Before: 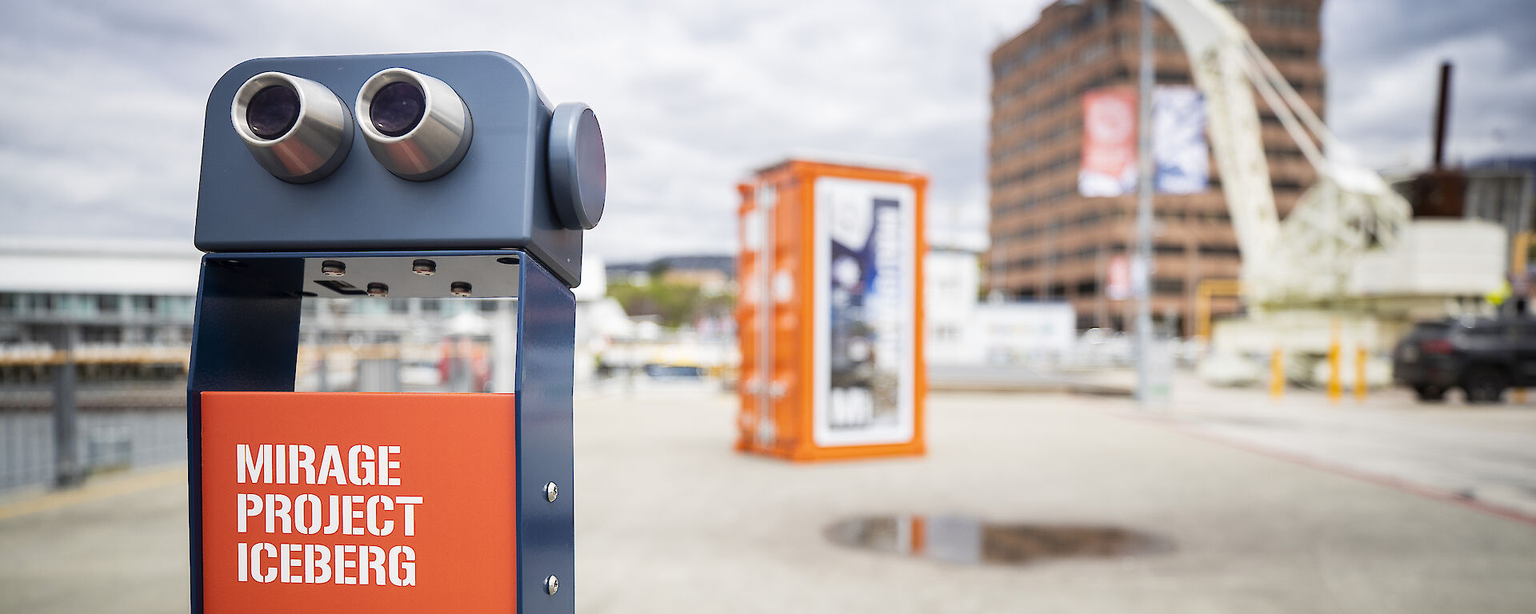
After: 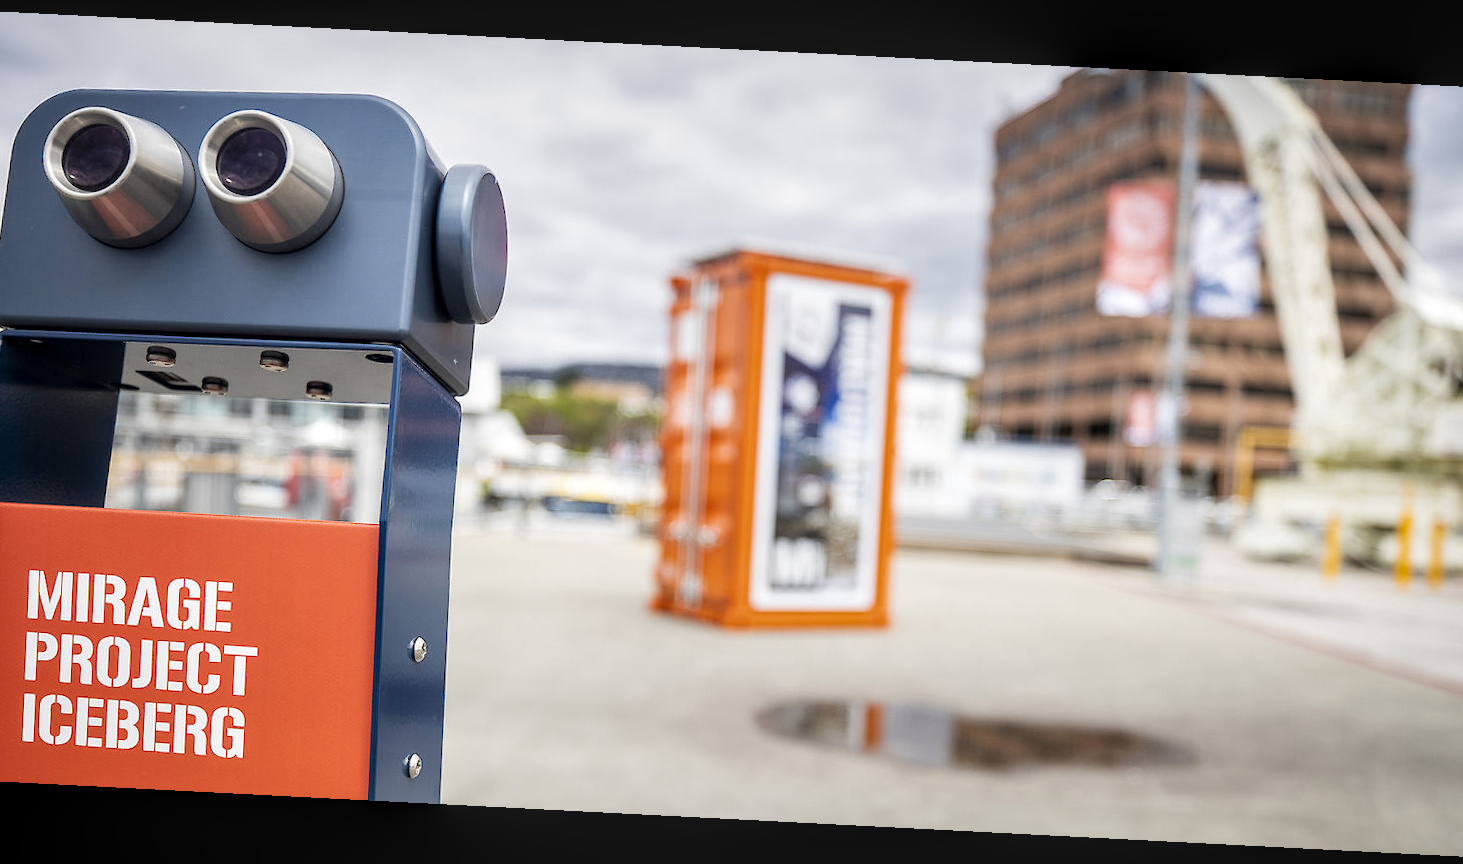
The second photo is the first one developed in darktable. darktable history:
crop and rotate: angle -2.94°, left 14.205%, top 0.025%, right 10.999%, bottom 0.06%
local contrast: detail 130%
